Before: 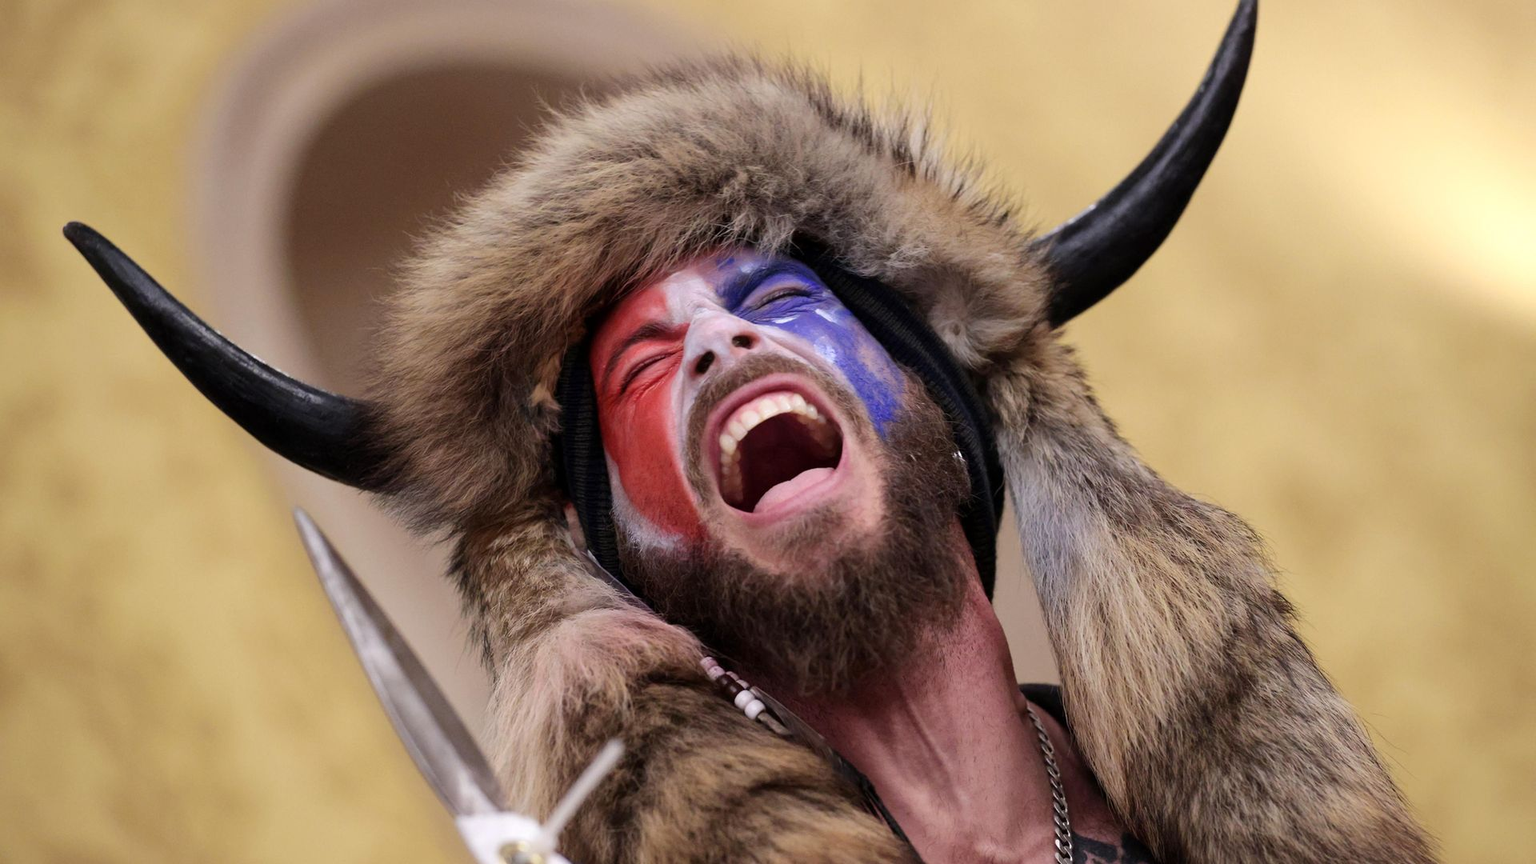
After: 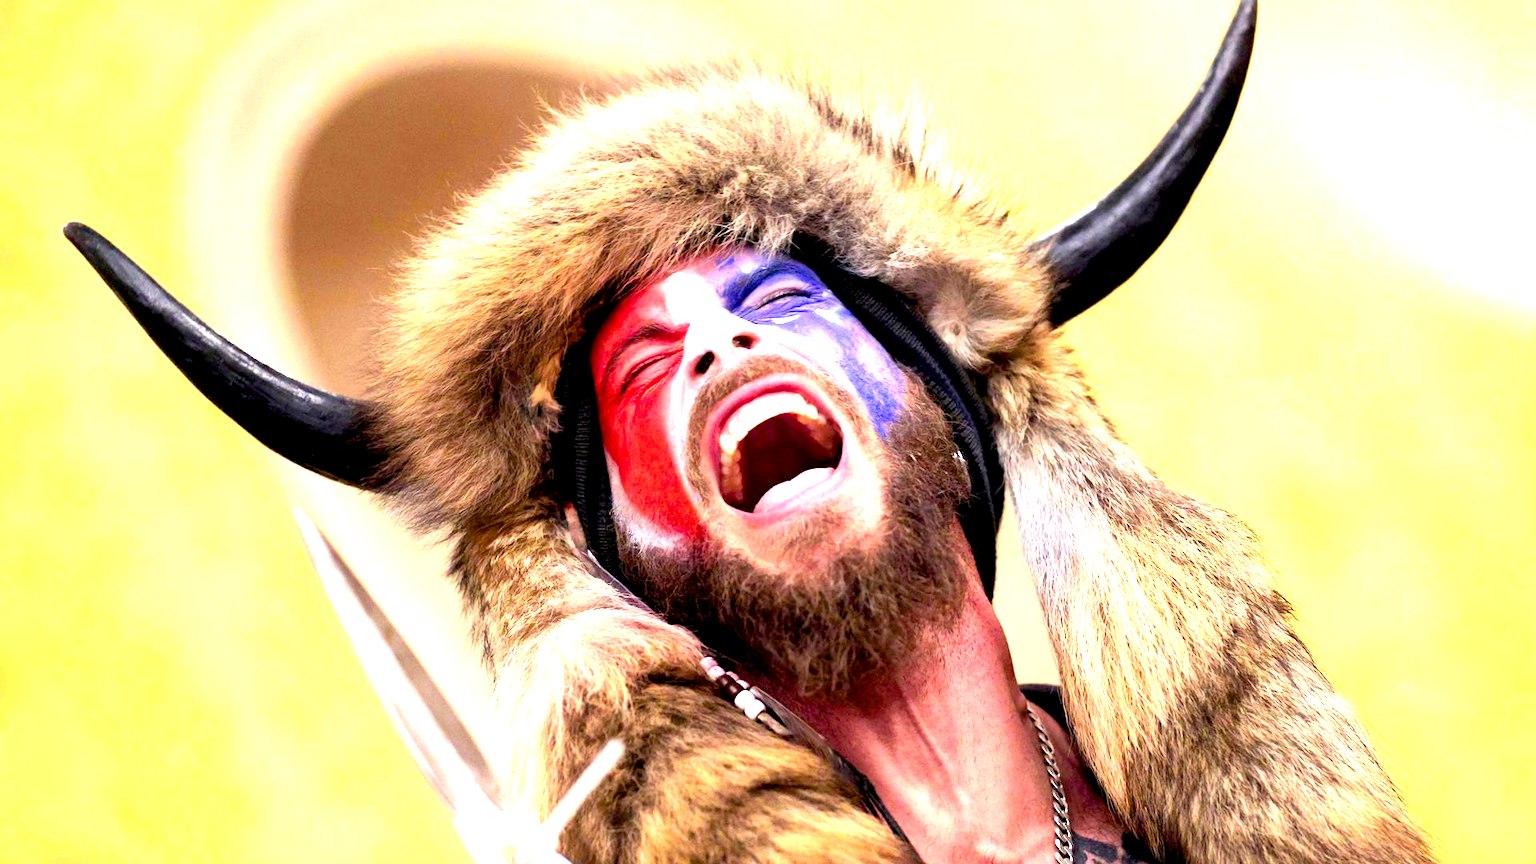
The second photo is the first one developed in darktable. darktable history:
color balance rgb: highlights gain › luminance 5.607%, highlights gain › chroma 2.551%, highlights gain › hue 87.36°, perceptual saturation grading › global saturation 19.4%, global vibrance 24.06%
color zones: curves: ch0 [(0.25, 0.5) (0.636, 0.25) (0.75, 0.5)]
exposure: black level correction 0.005, exposure 2.079 EV, compensate highlight preservation false
